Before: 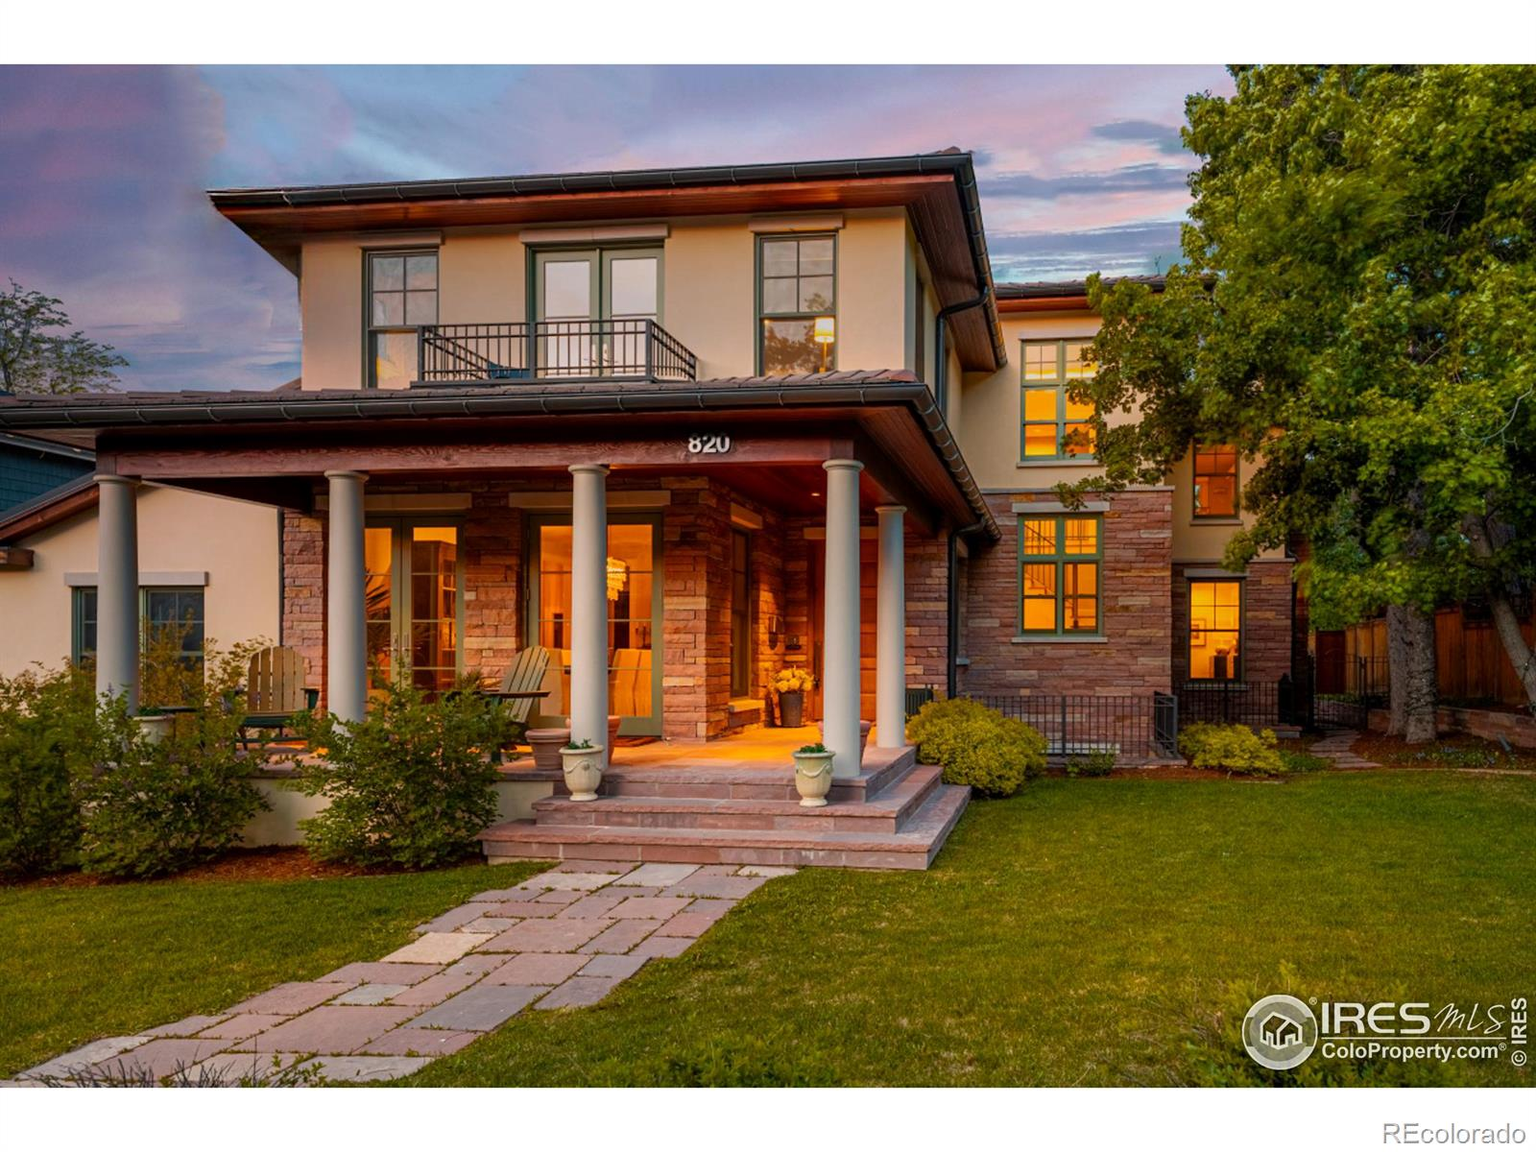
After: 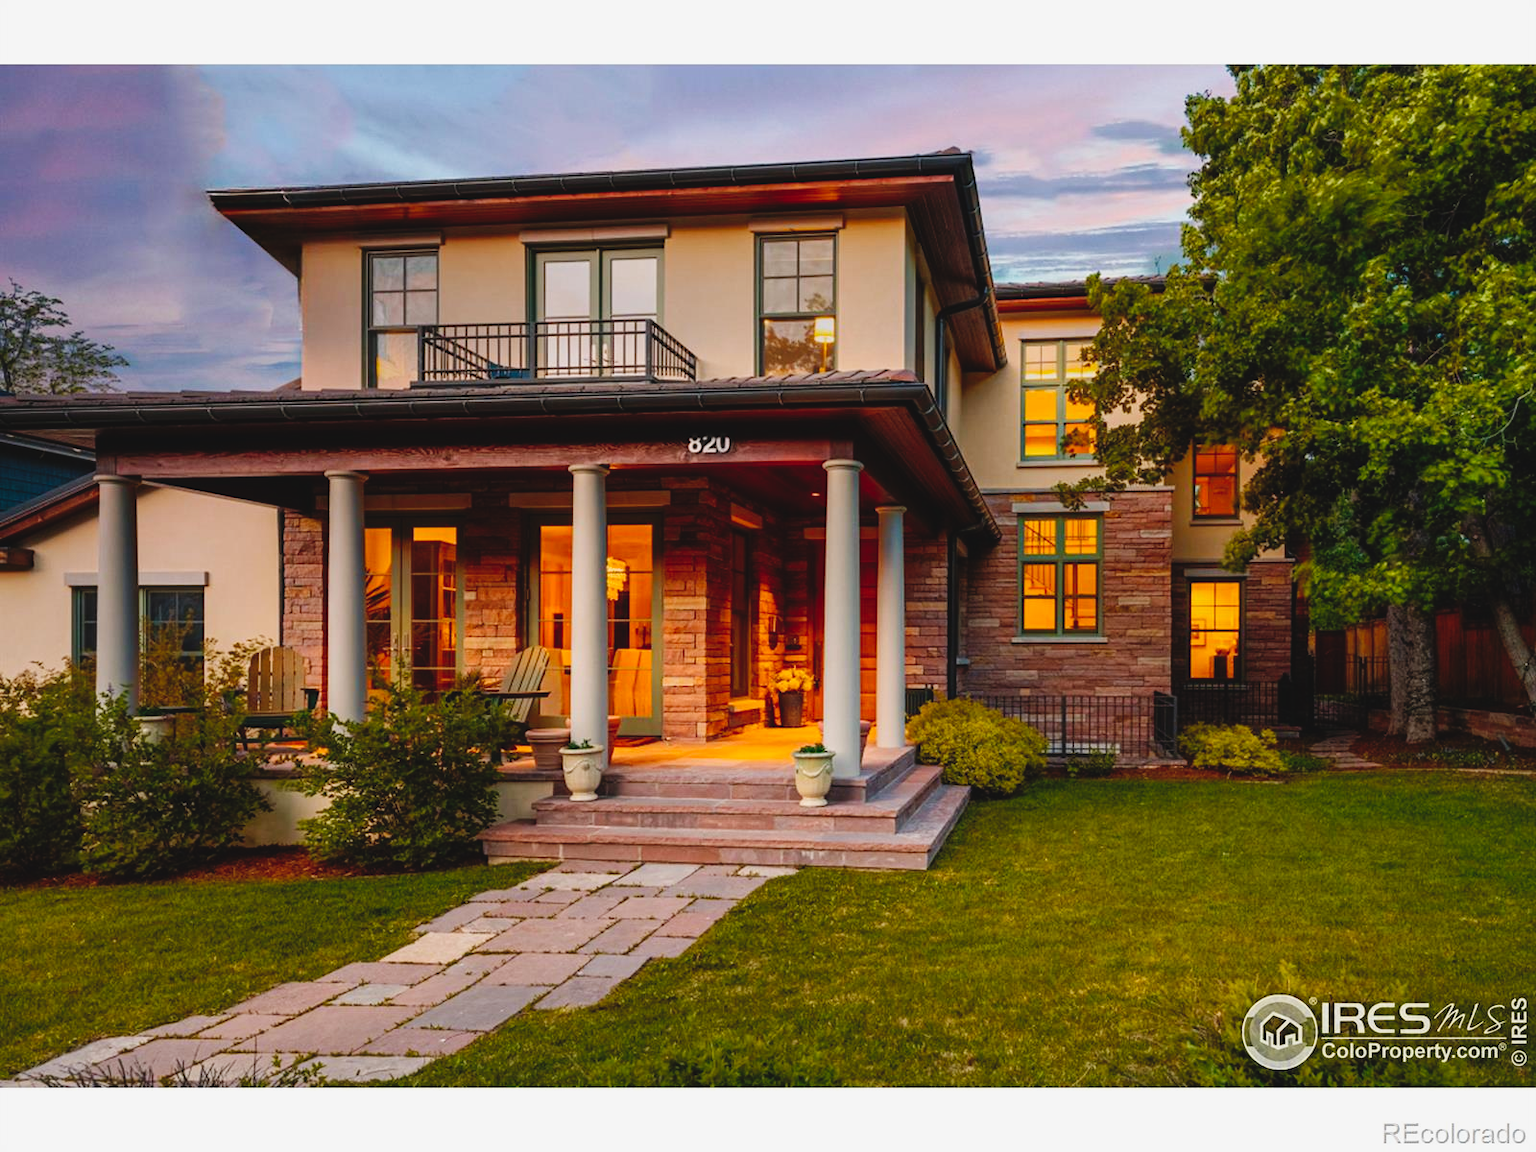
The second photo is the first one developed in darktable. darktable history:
tone curve: curves: ch0 [(0, 0.056) (0.049, 0.073) (0.155, 0.127) (0.33, 0.331) (0.432, 0.46) (0.601, 0.655) (0.843, 0.876) (1, 0.965)]; ch1 [(0, 0) (0.339, 0.334) (0.445, 0.419) (0.476, 0.454) (0.497, 0.494) (0.53, 0.511) (0.557, 0.549) (0.613, 0.614) (0.728, 0.729) (1, 1)]; ch2 [(0, 0) (0.327, 0.318) (0.417, 0.426) (0.46, 0.453) (0.502, 0.5) (0.526, 0.52) (0.54, 0.543) (0.606, 0.61) (0.74, 0.716) (1, 1)], preserve colors none
